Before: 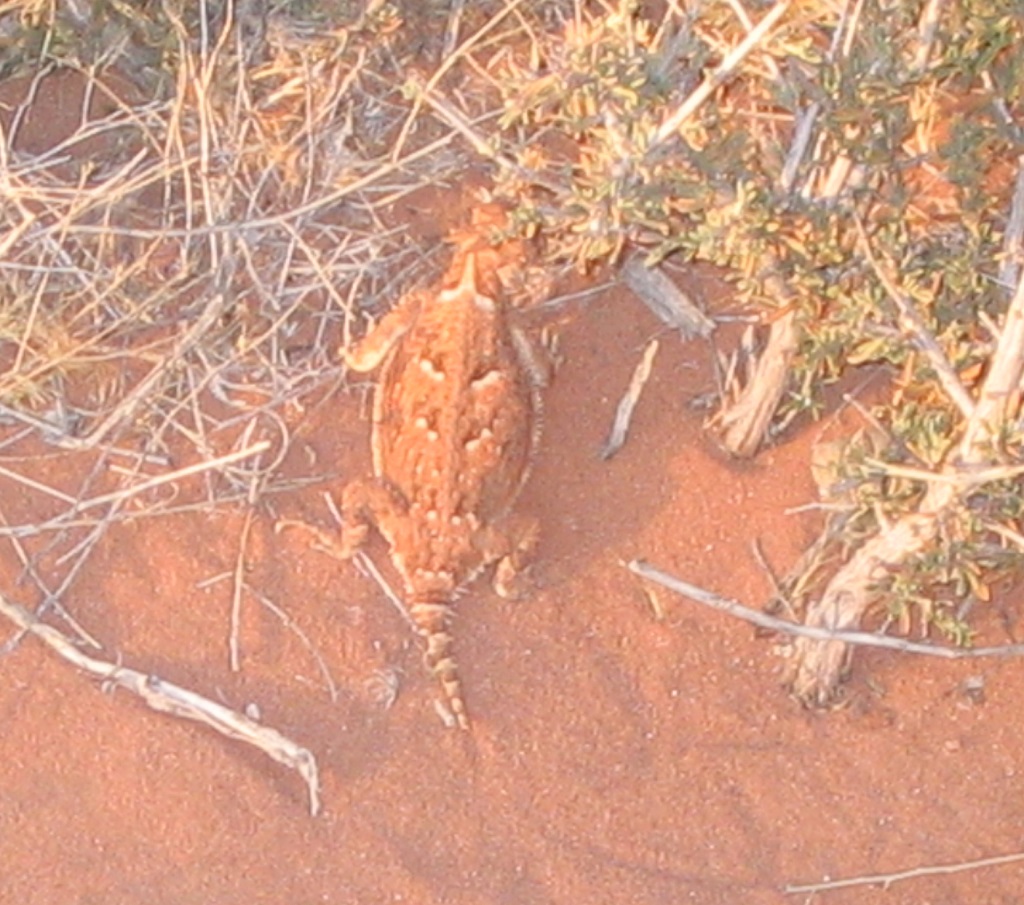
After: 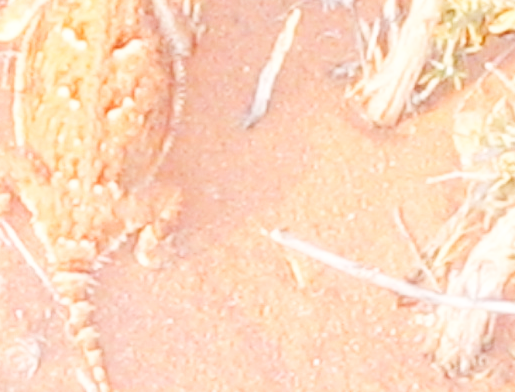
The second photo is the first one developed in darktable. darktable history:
crop: left 35.03%, top 36.625%, right 14.663%, bottom 20.057%
base curve: curves: ch0 [(0, 0.003) (0.001, 0.002) (0.006, 0.004) (0.02, 0.022) (0.048, 0.086) (0.094, 0.234) (0.162, 0.431) (0.258, 0.629) (0.385, 0.8) (0.548, 0.918) (0.751, 0.988) (1, 1)], preserve colors none
